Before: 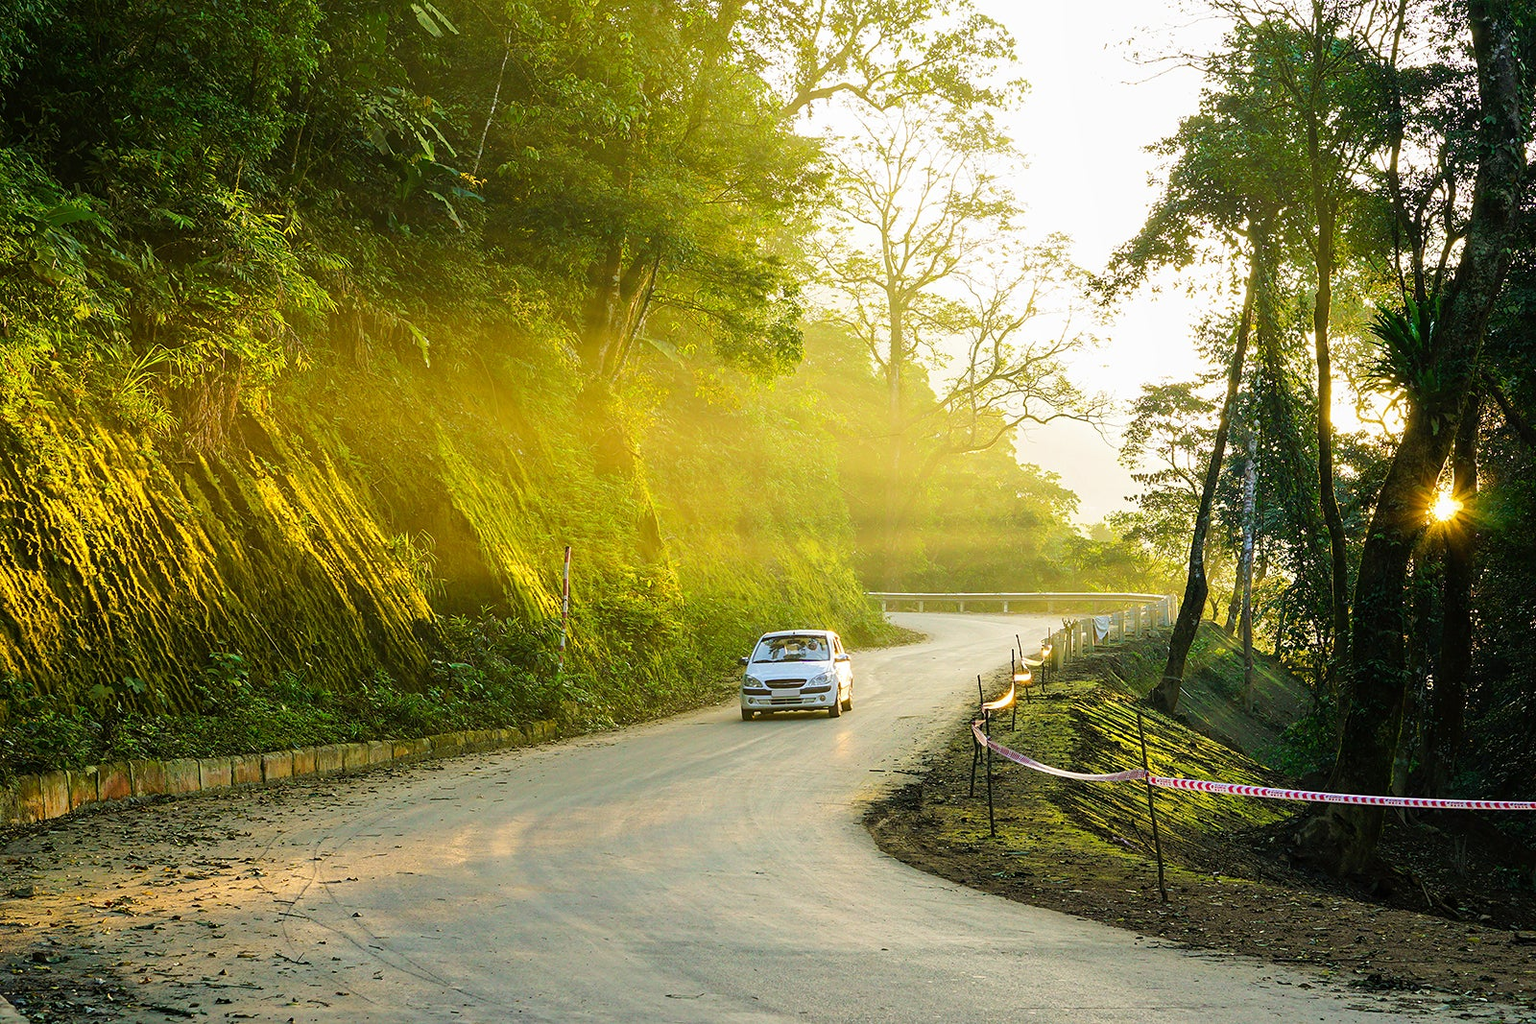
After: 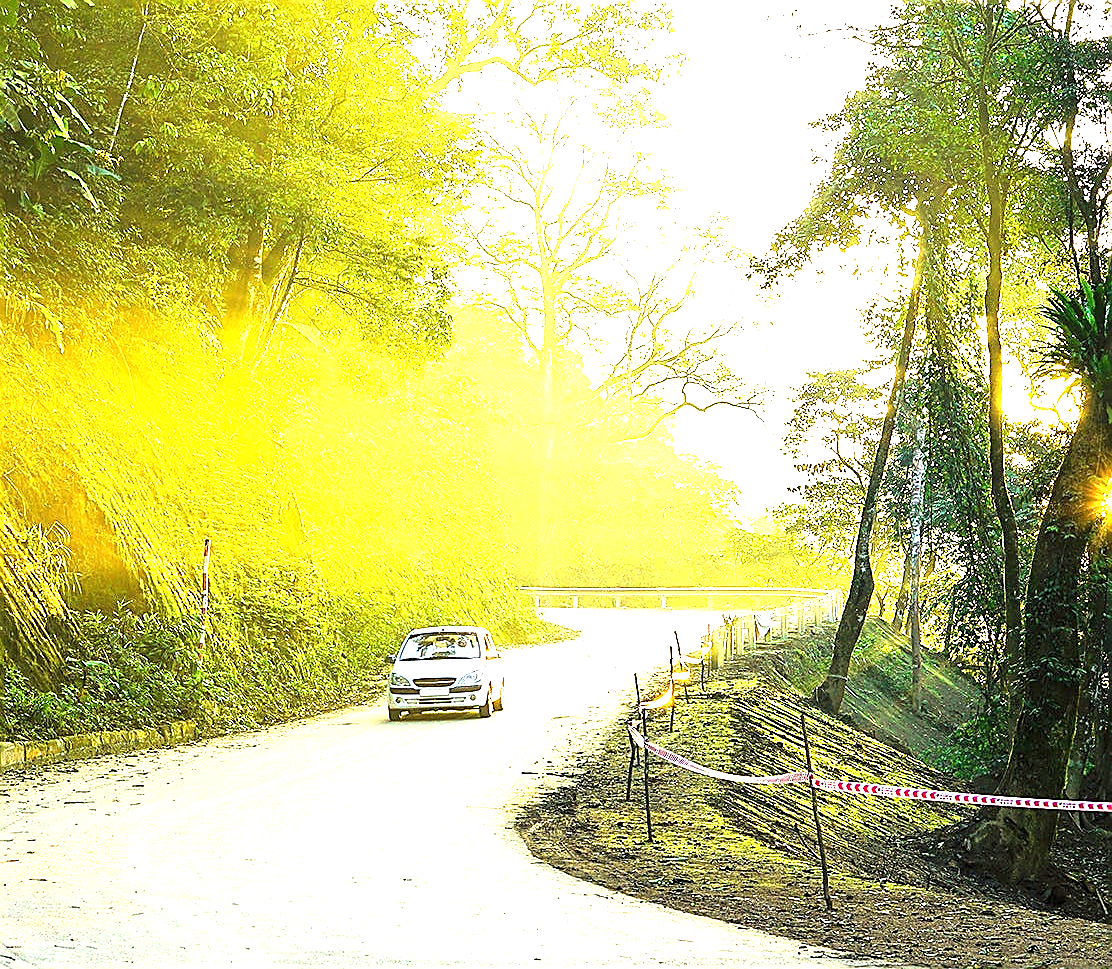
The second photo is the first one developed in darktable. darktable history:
crop and rotate: left 24.034%, top 2.838%, right 6.406%, bottom 6.299%
sharpen: radius 1.4, amount 1.25, threshold 0.7
exposure: exposure 2 EV, compensate highlight preservation false
